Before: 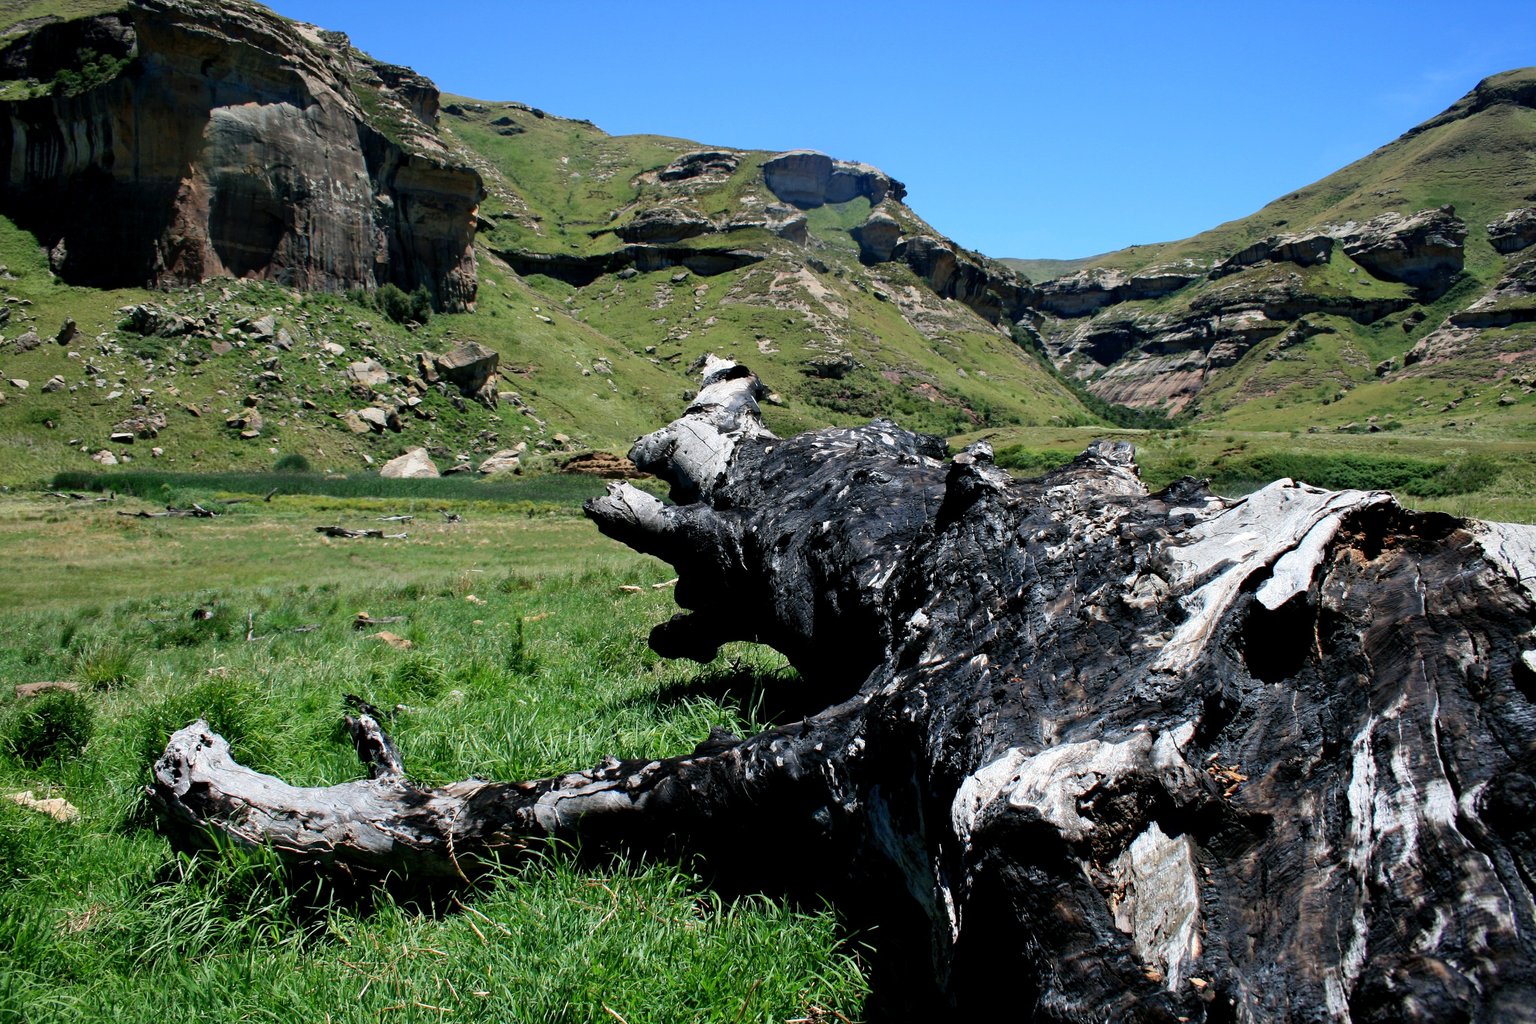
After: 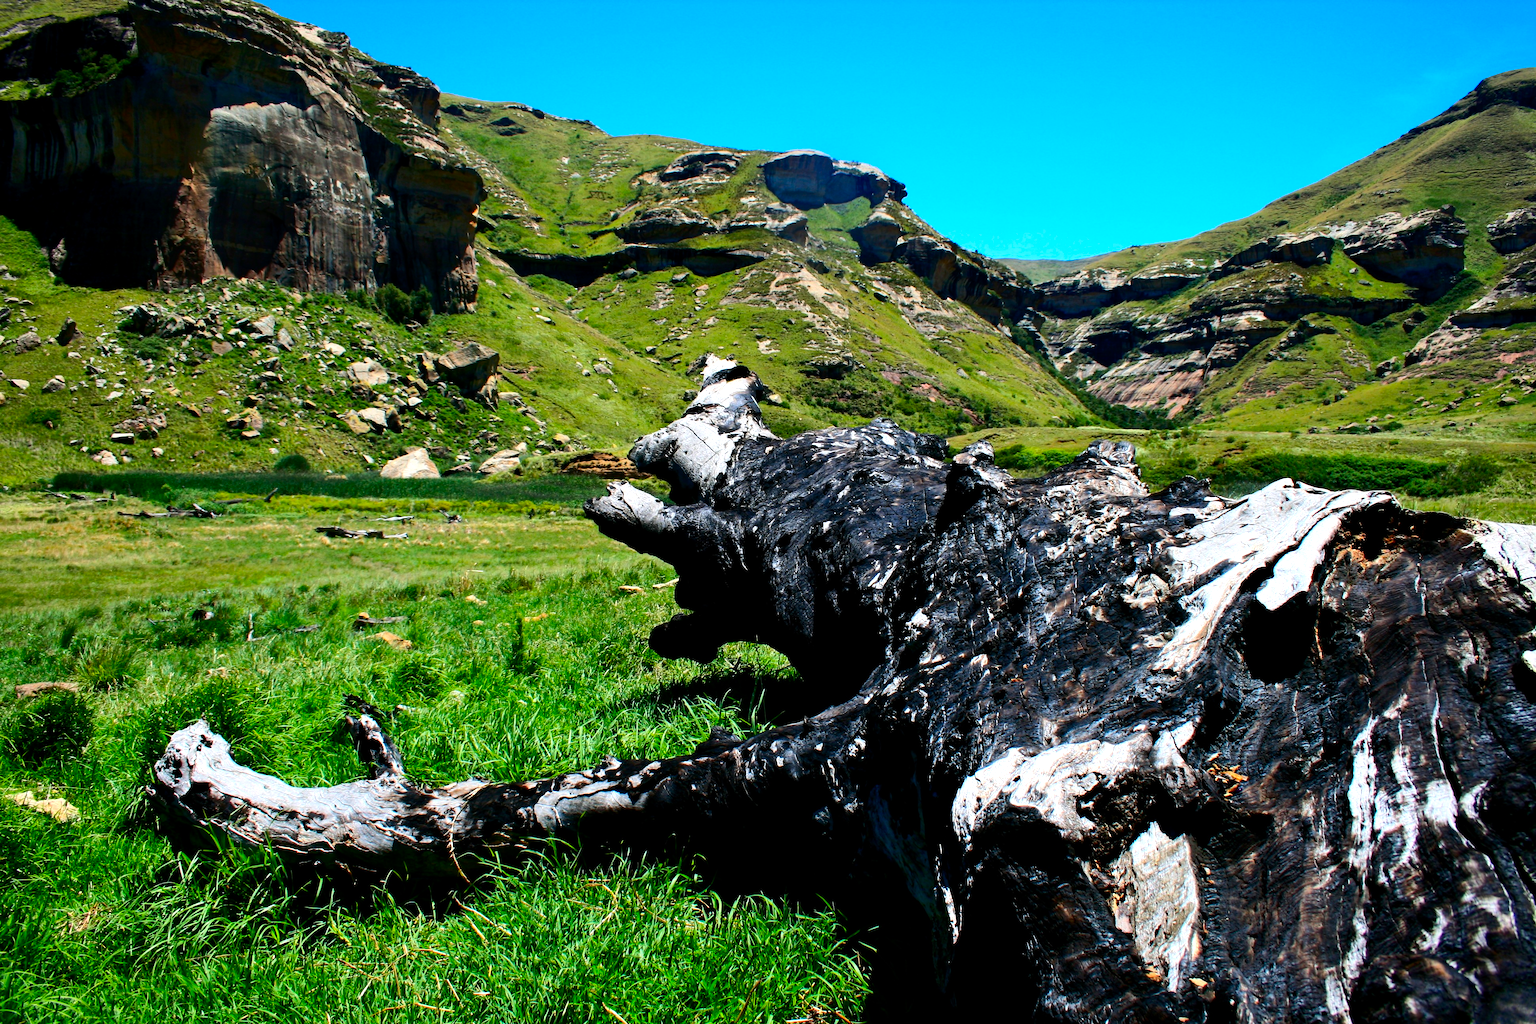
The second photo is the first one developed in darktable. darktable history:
contrast brightness saturation: contrast 0.17, saturation 0.32
tone equalizer: -8 EV -0.402 EV, -7 EV -0.386 EV, -6 EV -0.354 EV, -5 EV -0.248 EV, -3 EV 0.207 EV, -2 EV 0.316 EV, -1 EV 0.393 EV, +0 EV 0.426 EV, edges refinement/feathering 500, mask exposure compensation -1.57 EV, preserve details no
color balance rgb: power › luminance 1.482%, perceptual saturation grading › global saturation 30.926%
